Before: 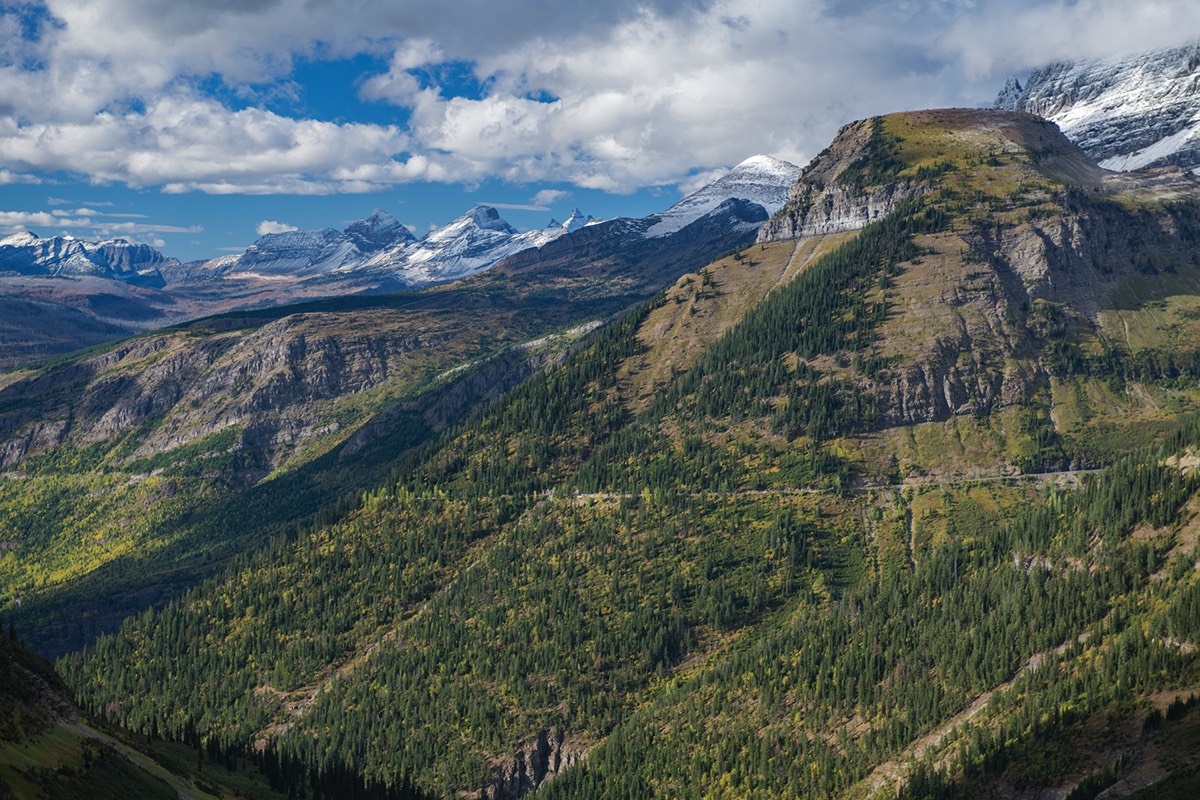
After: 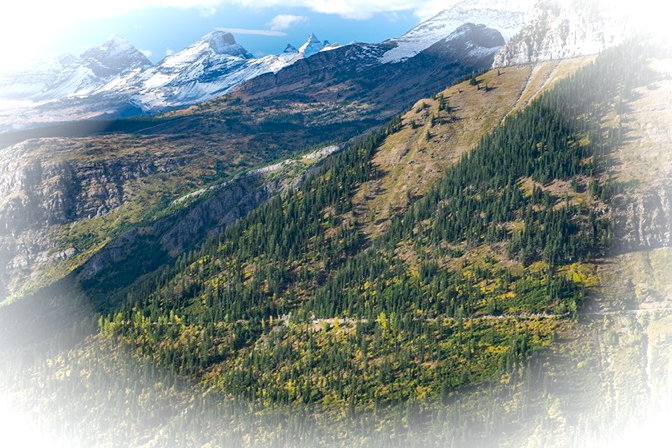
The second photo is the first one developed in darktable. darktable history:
color balance rgb: shadows lift › hue 86.68°, perceptual saturation grading › global saturation 30.484%
tone equalizer: -8 EV -0.418 EV, -7 EV -0.376 EV, -6 EV -0.35 EV, -5 EV -0.2 EV, -3 EV 0.212 EV, -2 EV 0.342 EV, -1 EV 0.388 EV, +0 EV 0.446 EV, edges refinement/feathering 500, mask exposure compensation -1.57 EV, preserve details no
vignetting: brightness 0.985, saturation -0.493, automatic ratio true
crop and rotate: left 22.017%, top 21.883%, right 21.899%, bottom 22.054%
